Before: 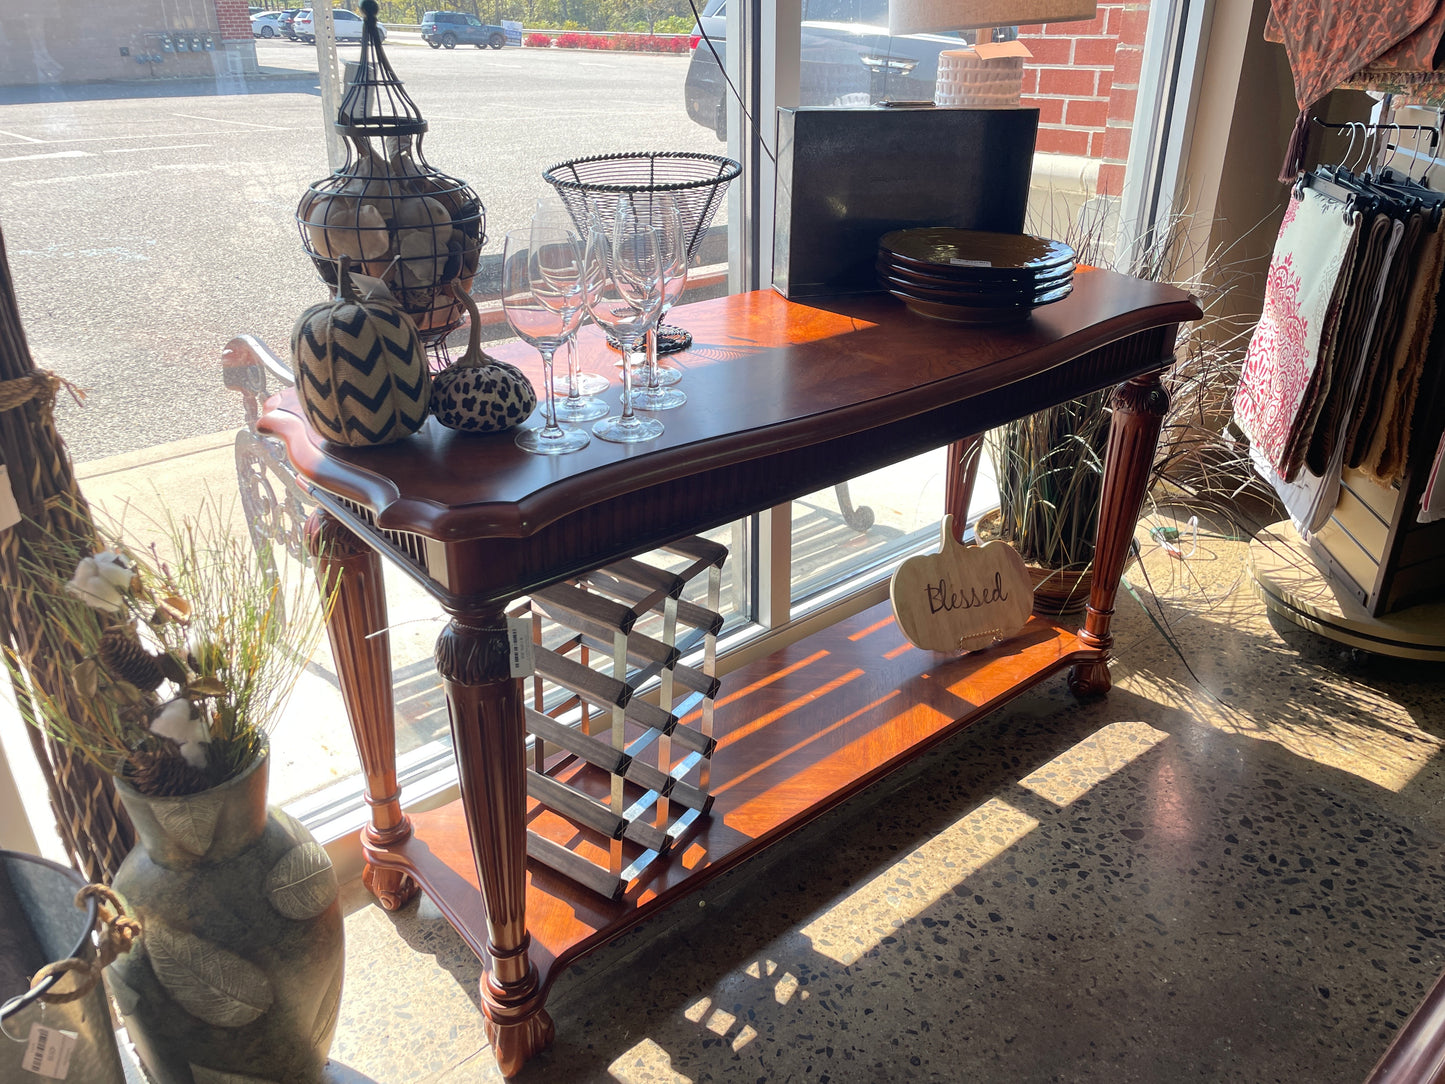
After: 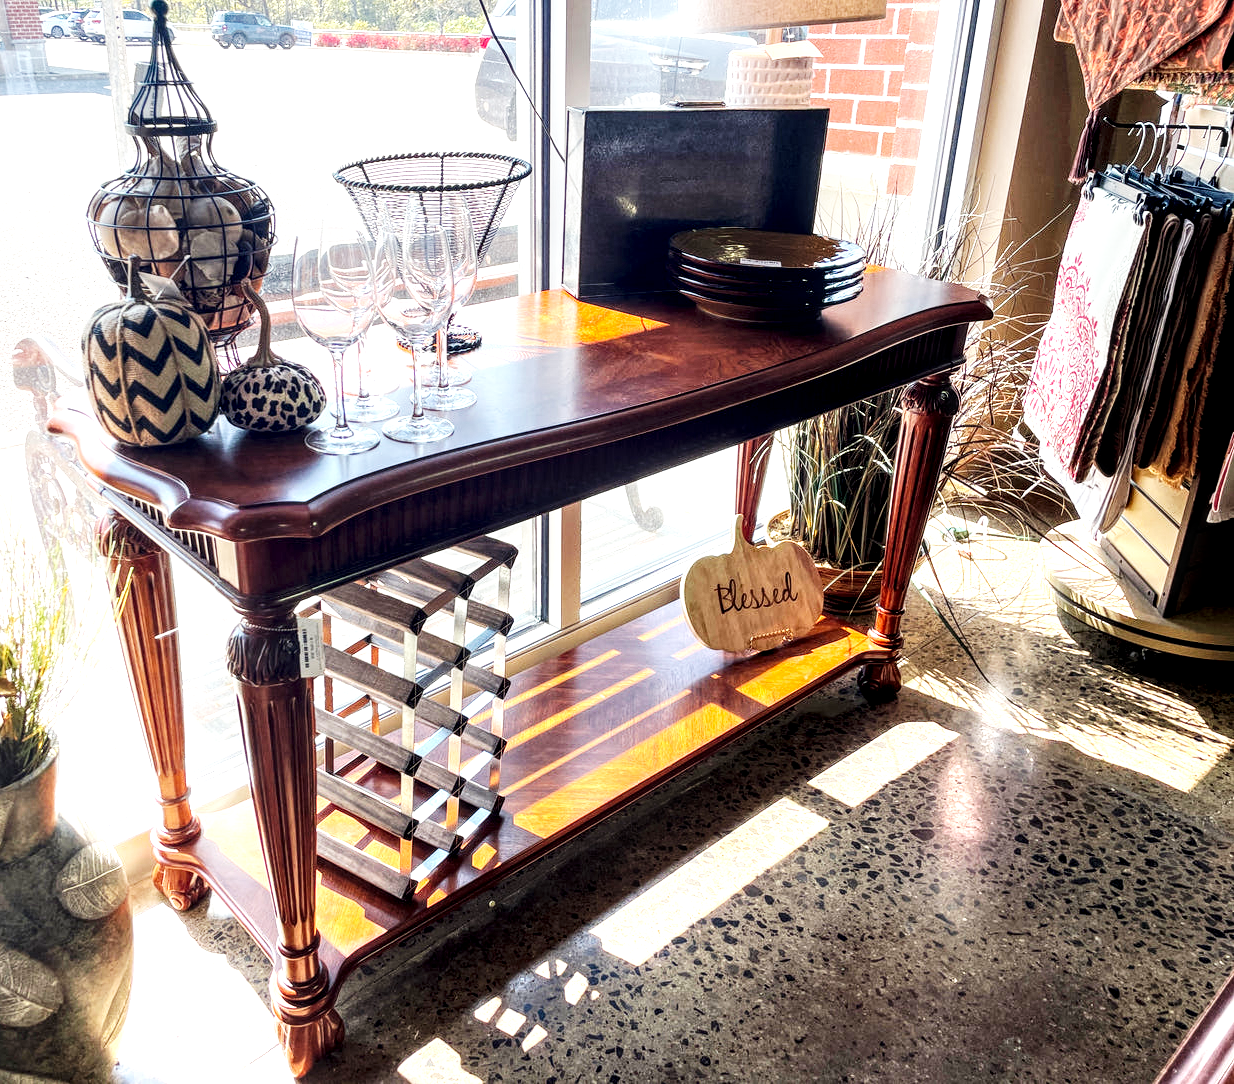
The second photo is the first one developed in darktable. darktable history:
base curve: curves: ch0 [(0, 0) (0.007, 0.004) (0.027, 0.03) (0.046, 0.07) (0.207, 0.54) (0.442, 0.872) (0.673, 0.972) (1, 1)], preserve colors none
crop and rotate: left 14.584%
local contrast: highlights 79%, shadows 56%, detail 175%, midtone range 0.428
